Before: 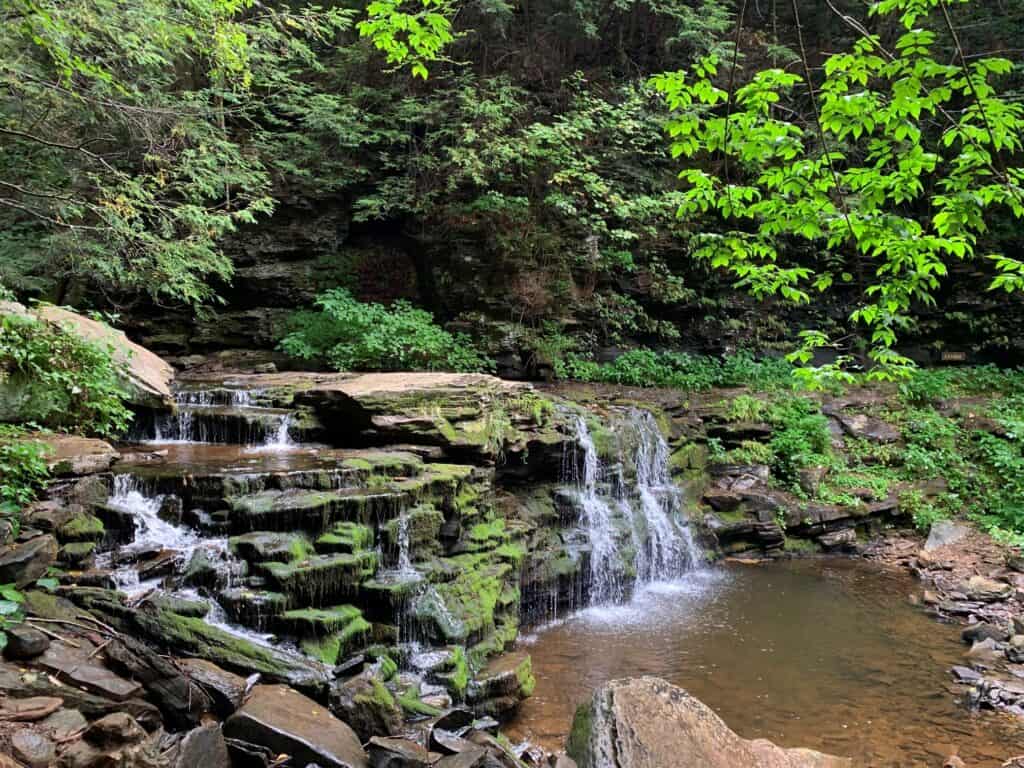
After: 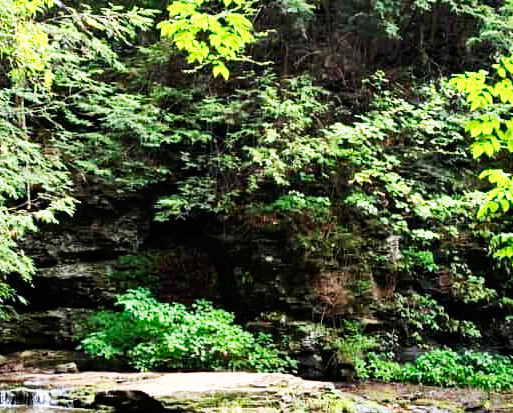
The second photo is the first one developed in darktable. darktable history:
crop: left 19.483%, right 30.401%, bottom 46.125%
base curve: curves: ch0 [(0, 0) (0.007, 0.004) (0.027, 0.03) (0.046, 0.07) (0.207, 0.54) (0.442, 0.872) (0.673, 0.972) (1, 1)], preserve colors none
